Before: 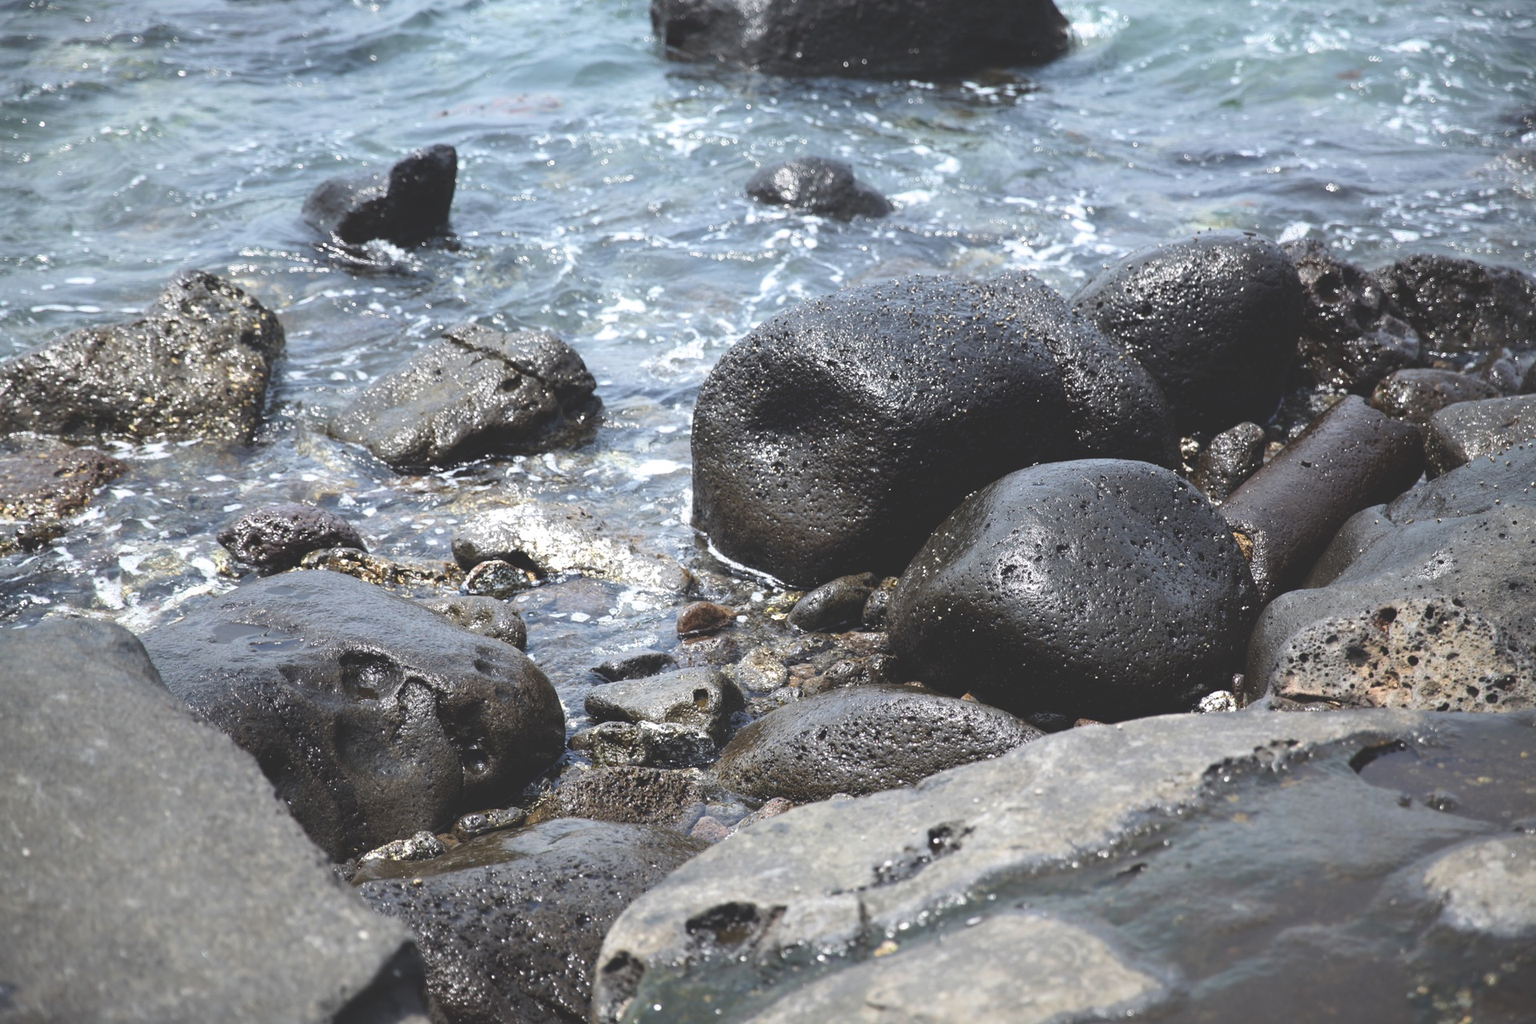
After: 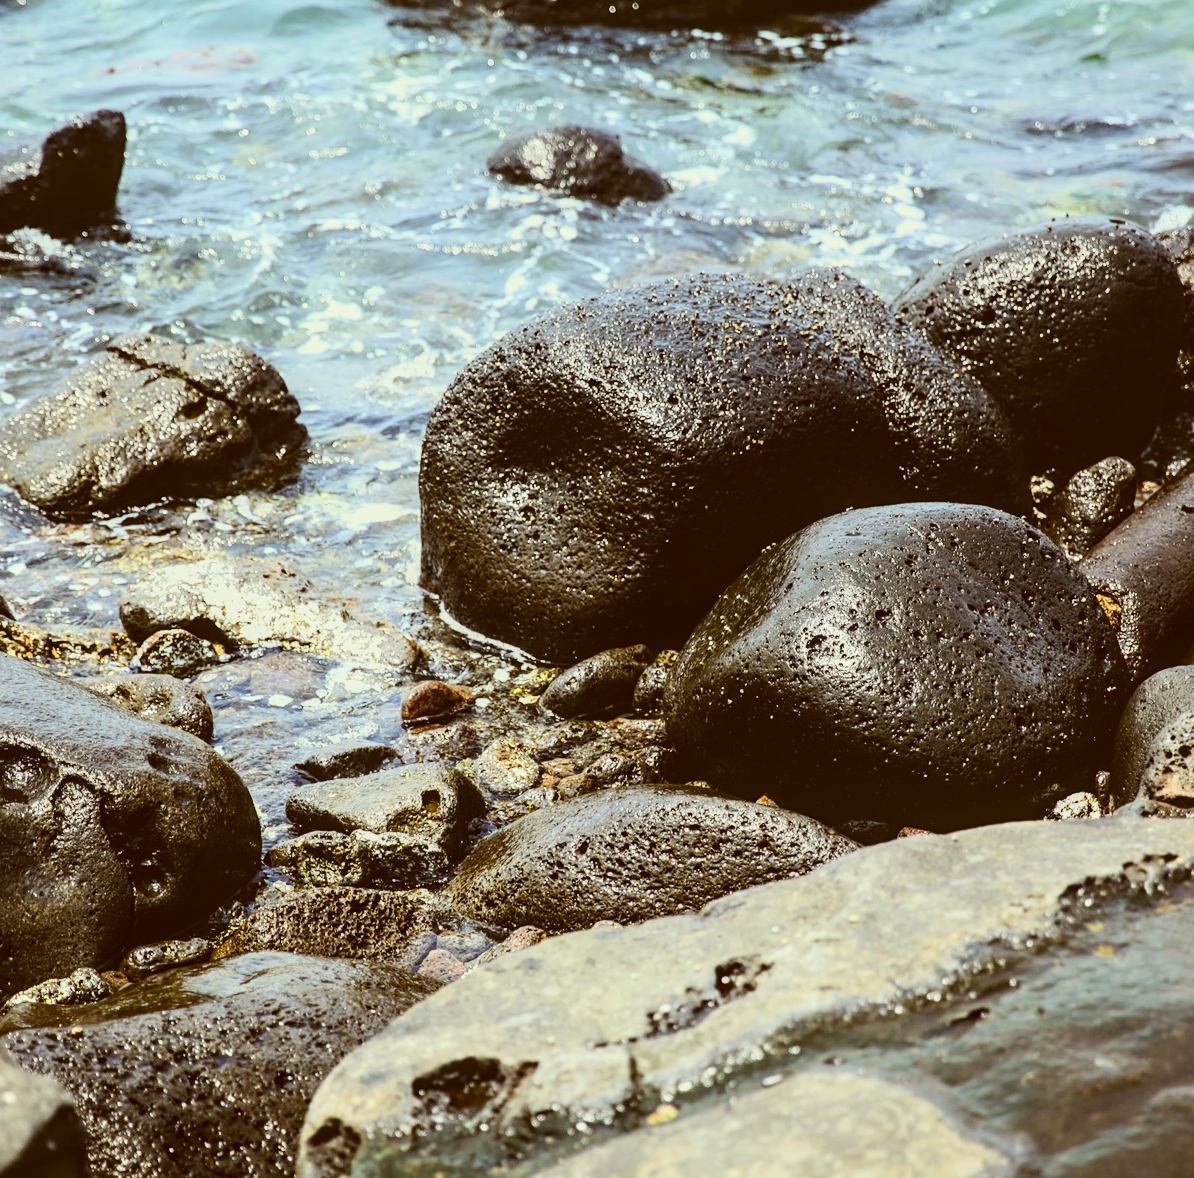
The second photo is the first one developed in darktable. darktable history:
filmic rgb: black relative exposure -7.65 EV, white relative exposure 4.56 EV, hardness 3.61, iterations of high-quality reconstruction 0
crop and rotate: left 23.207%, top 5.622%, right 14.567%, bottom 2.289%
contrast brightness saturation: contrast 0.269, brightness 0.016, saturation 0.857
color zones: curves: ch0 [(0.068, 0.464) (0.25, 0.5) (0.48, 0.508) (0.75, 0.536) (0.886, 0.476) (0.967, 0.456)]; ch1 [(0.066, 0.456) (0.25, 0.5) (0.616, 0.508) (0.746, 0.56) (0.934, 0.444)]
tone equalizer: -8 EV -0.425 EV, -7 EV -0.4 EV, -6 EV -0.355 EV, -5 EV -0.184 EV, -3 EV 0.208 EV, -2 EV 0.334 EV, -1 EV 0.4 EV, +0 EV 0.4 EV, edges refinement/feathering 500, mask exposure compensation -1.57 EV, preserve details no
local contrast: on, module defaults
color correction: highlights a* -6.09, highlights b* 9.44, shadows a* 10.03, shadows b* 23.23
sharpen: amount 0.207
